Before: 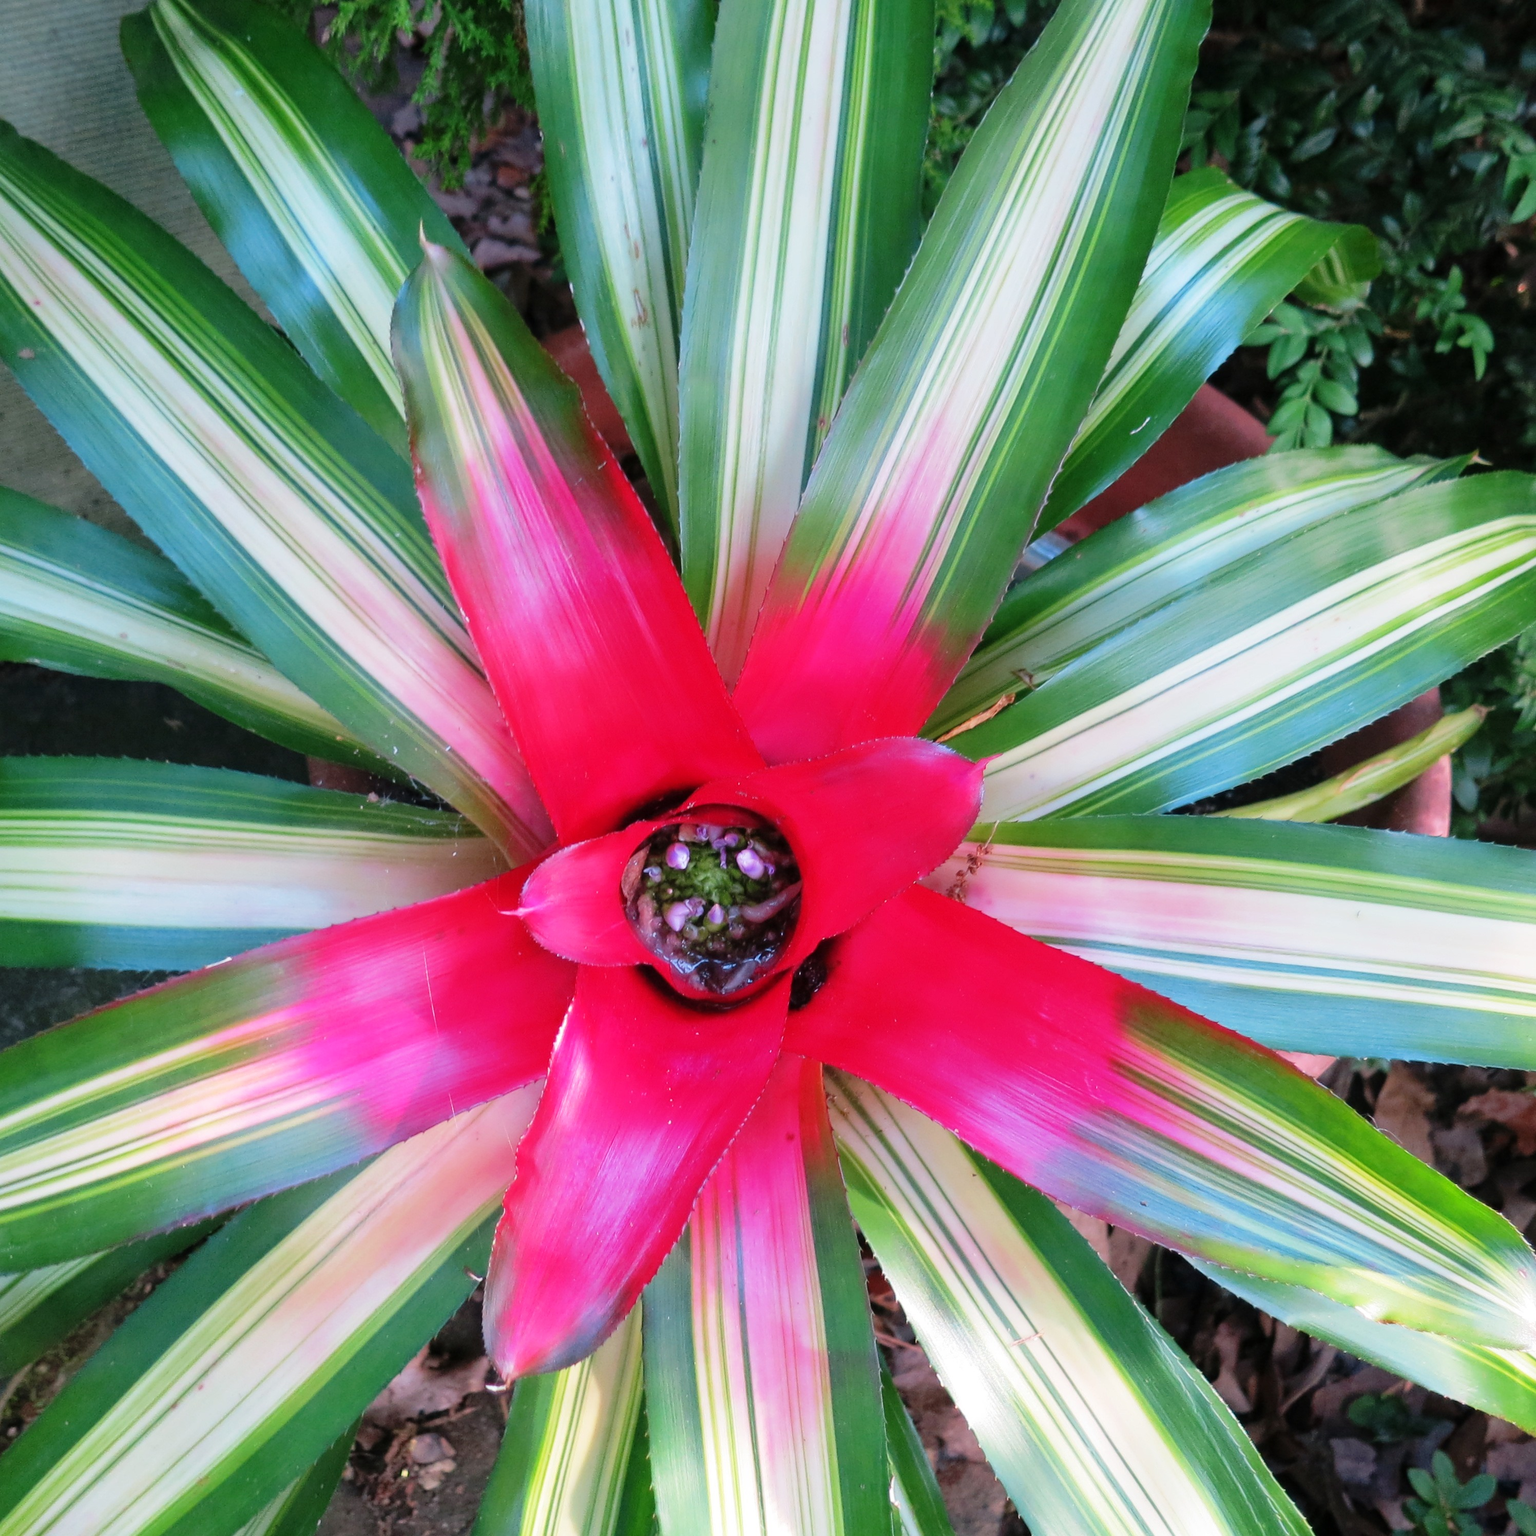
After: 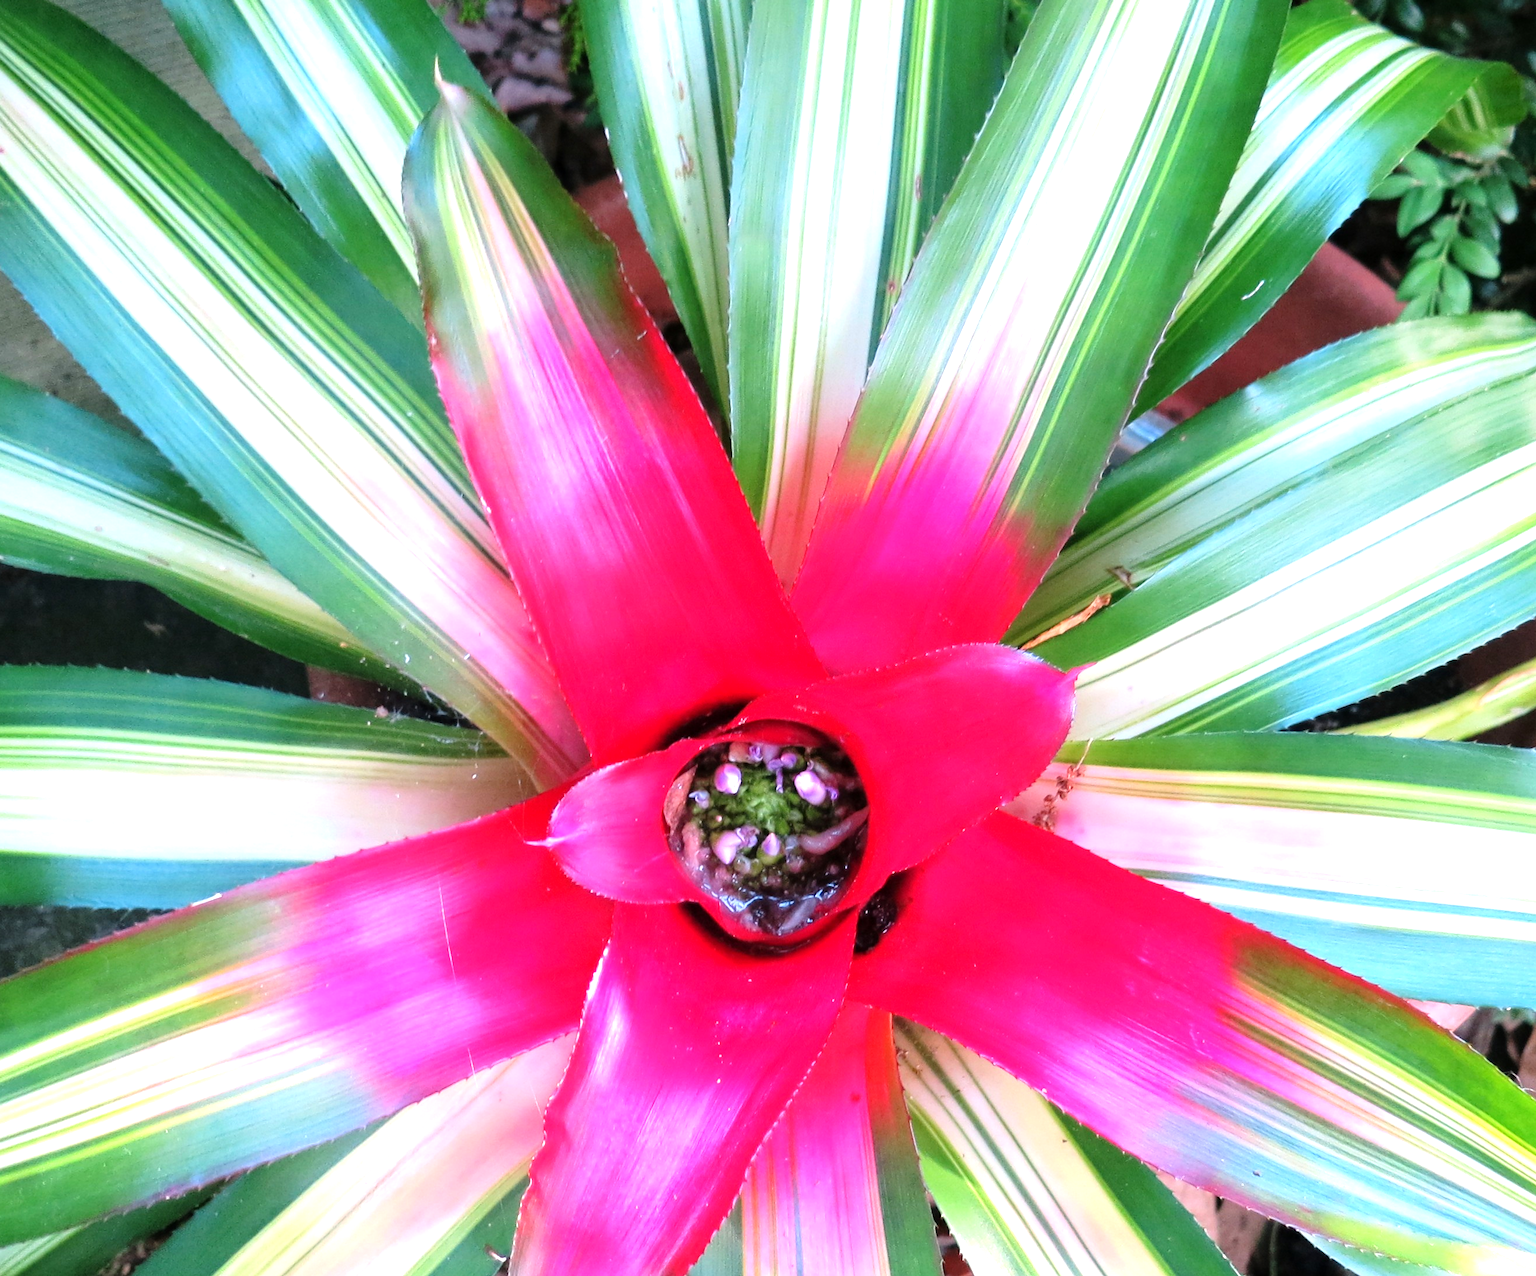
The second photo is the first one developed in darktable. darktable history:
exposure: black level correction 0.001, exposure 0.498 EV, compensate highlight preservation false
tone equalizer: -8 EV -0.398 EV, -7 EV -0.423 EV, -6 EV -0.359 EV, -5 EV -0.26 EV, -3 EV 0.253 EV, -2 EV 0.323 EV, -1 EV 0.376 EV, +0 EV 0.427 EV
crop and rotate: left 2.432%, top 11.109%, right 9.497%, bottom 15.697%
